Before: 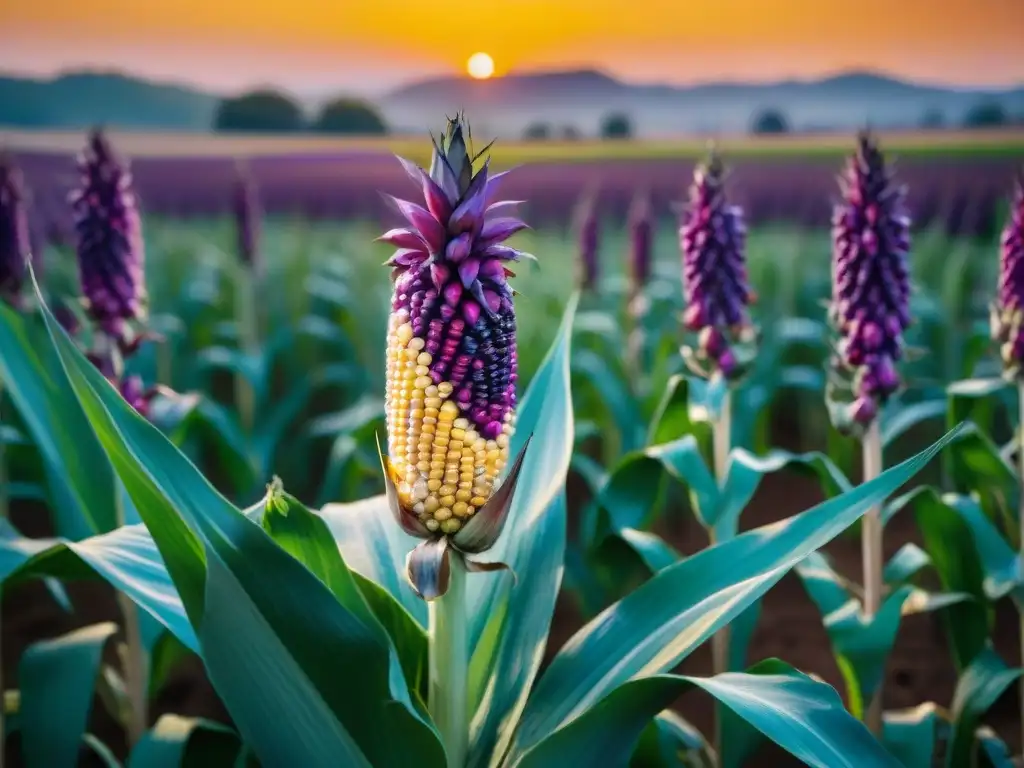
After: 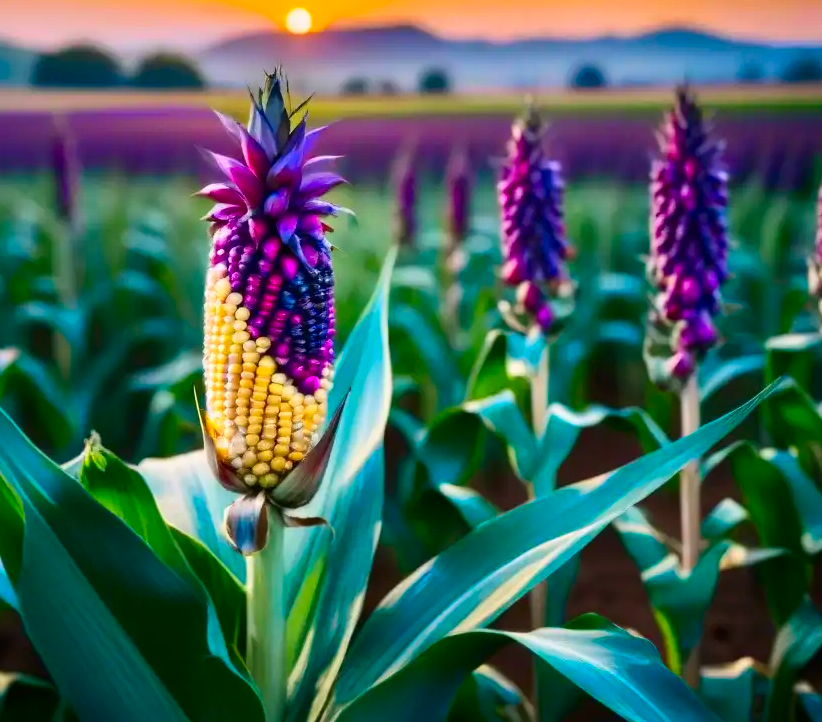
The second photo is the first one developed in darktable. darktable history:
color zones: curves: ch1 [(0.25, 0.5) (0.747, 0.71)]
crop and rotate: left 17.851%, top 5.955%, right 1.784%
contrast brightness saturation: contrast 0.175, saturation 0.306
